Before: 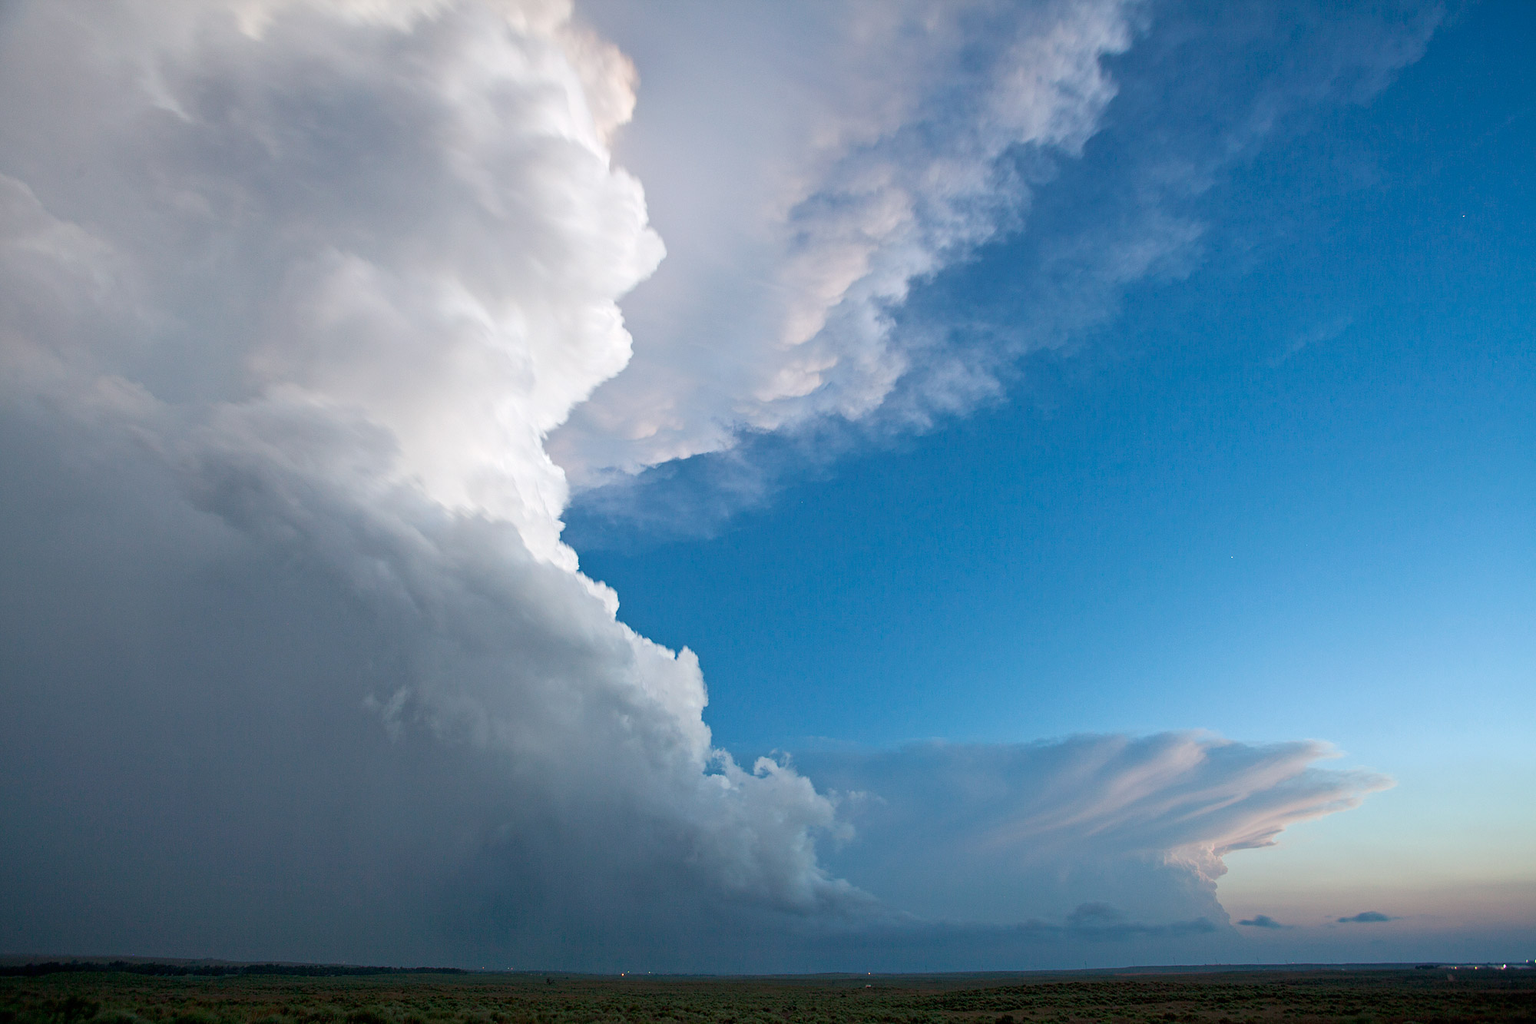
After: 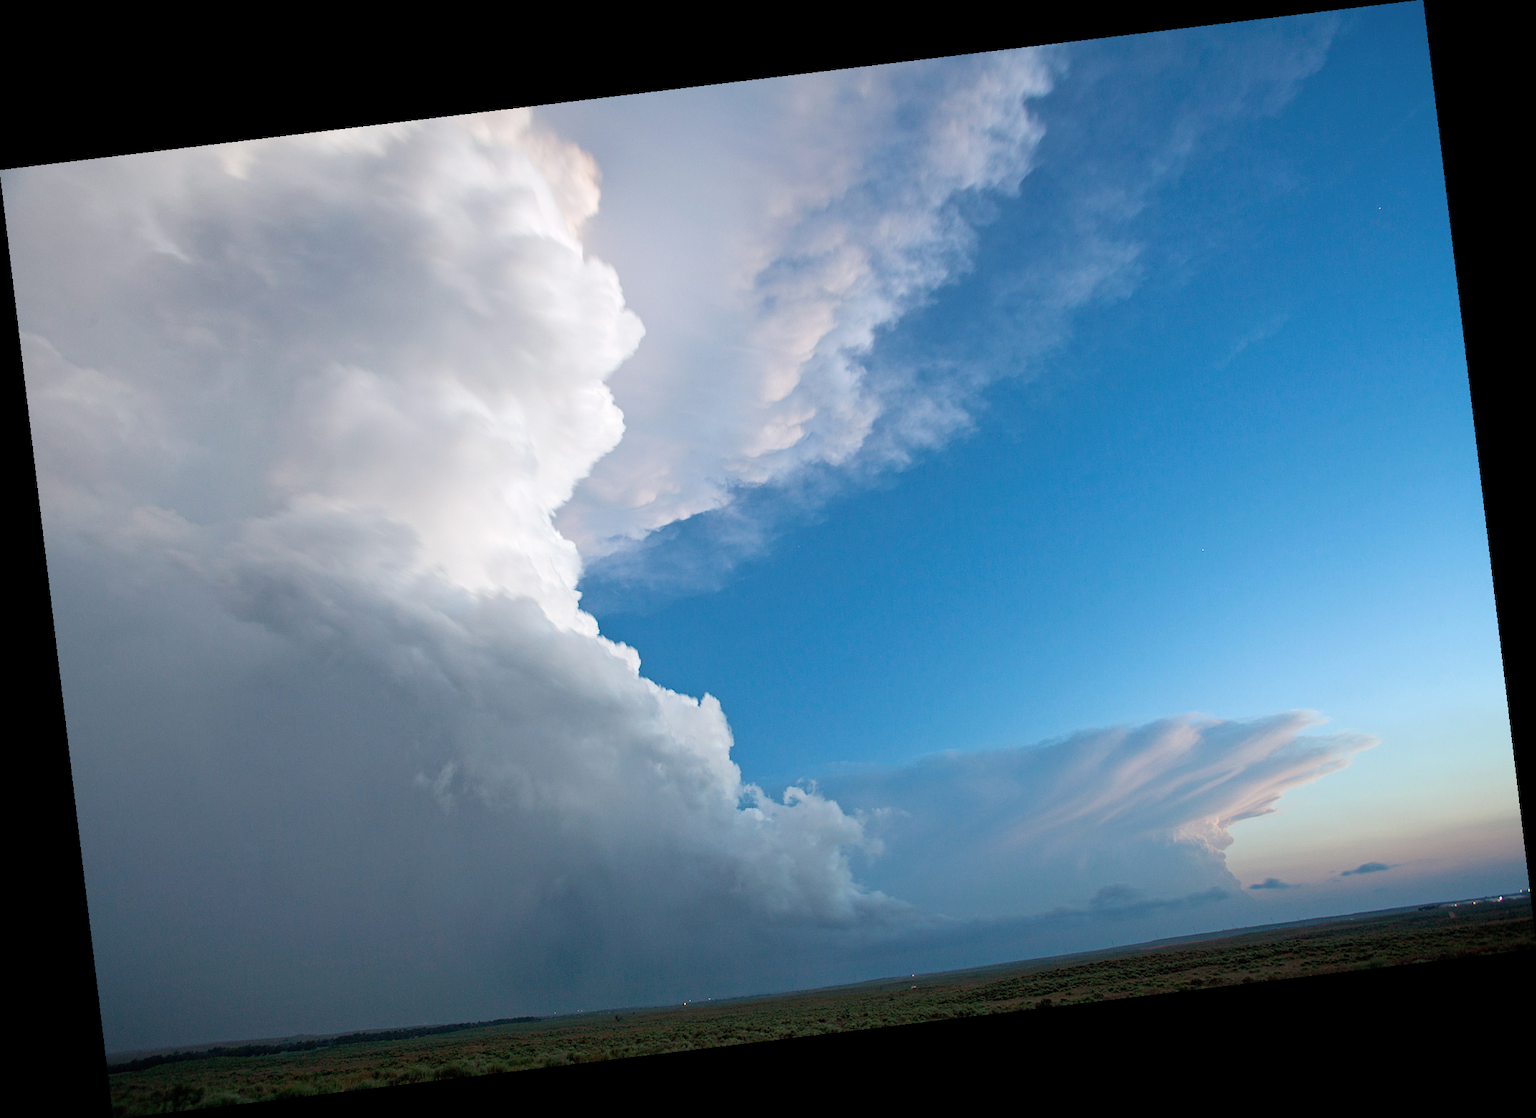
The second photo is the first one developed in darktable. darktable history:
rotate and perspective: rotation -6.83°, automatic cropping off
contrast brightness saturation: contrast 0.05, brightness 0.06, saturation 0.01
